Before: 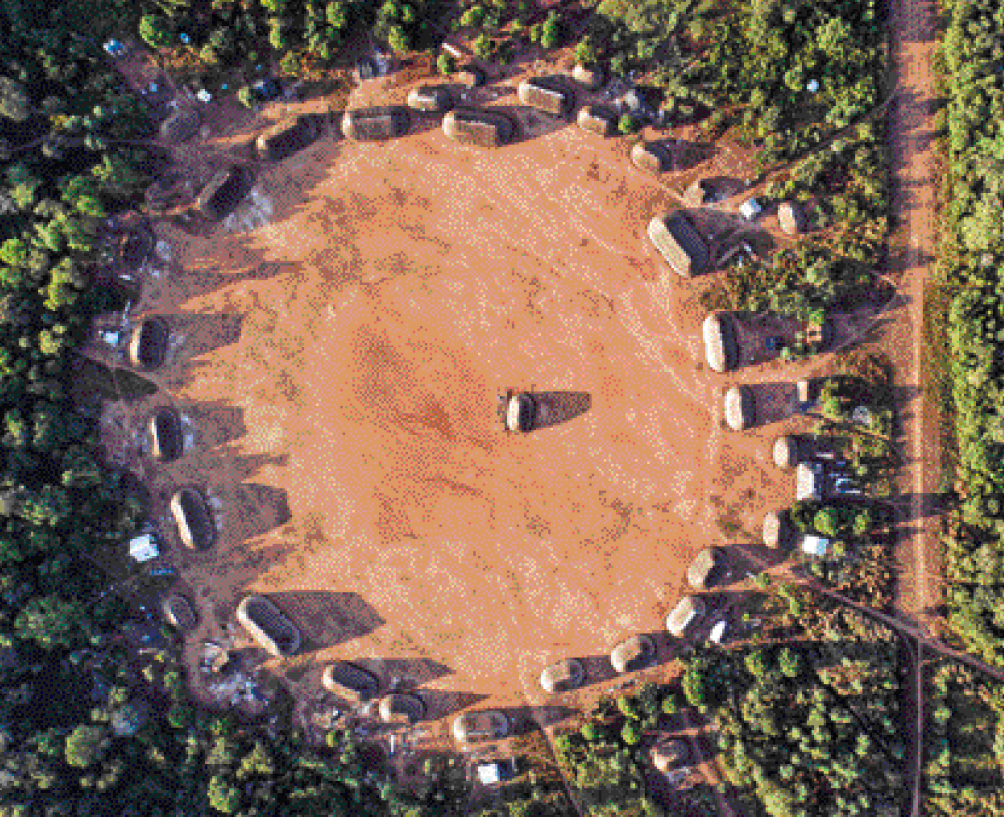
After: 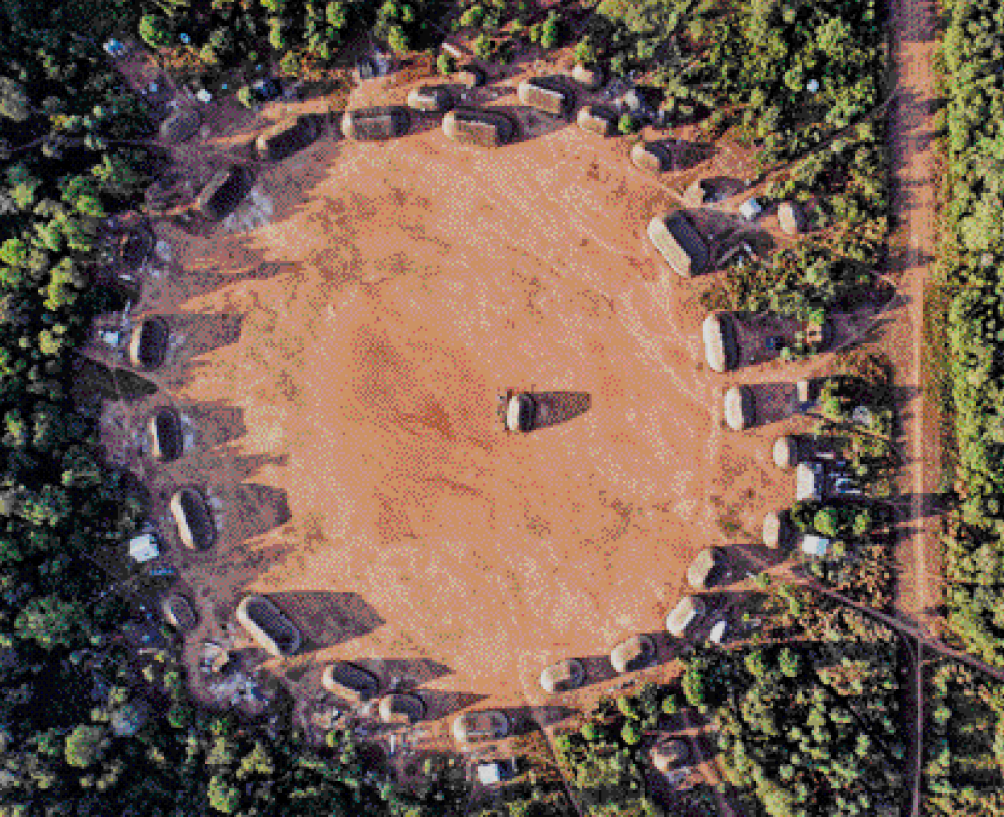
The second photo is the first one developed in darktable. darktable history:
white balance: emerald 1
filmic rgb: black relative exposure -7.65 EV, white relative exposure 4.56 EV, hardness 3.61
local contrast: mode bilateral grid, contrast 20, coarseness 50, detail 120%, midtone range 0.2
